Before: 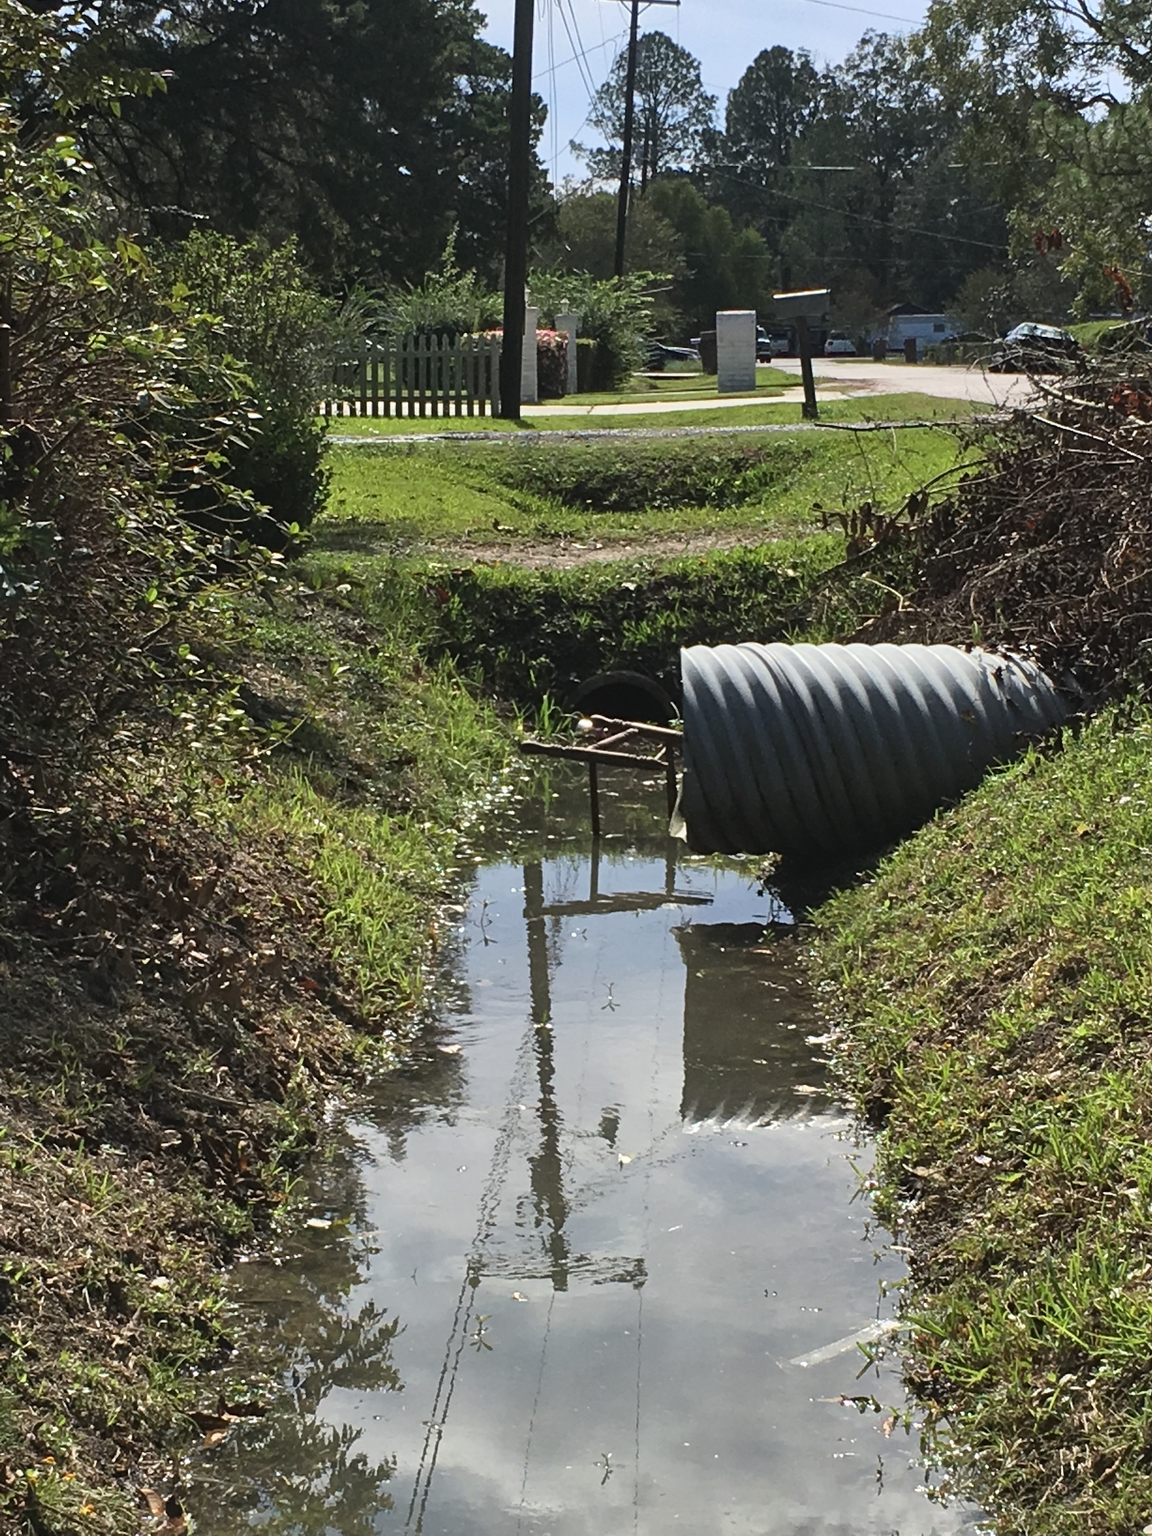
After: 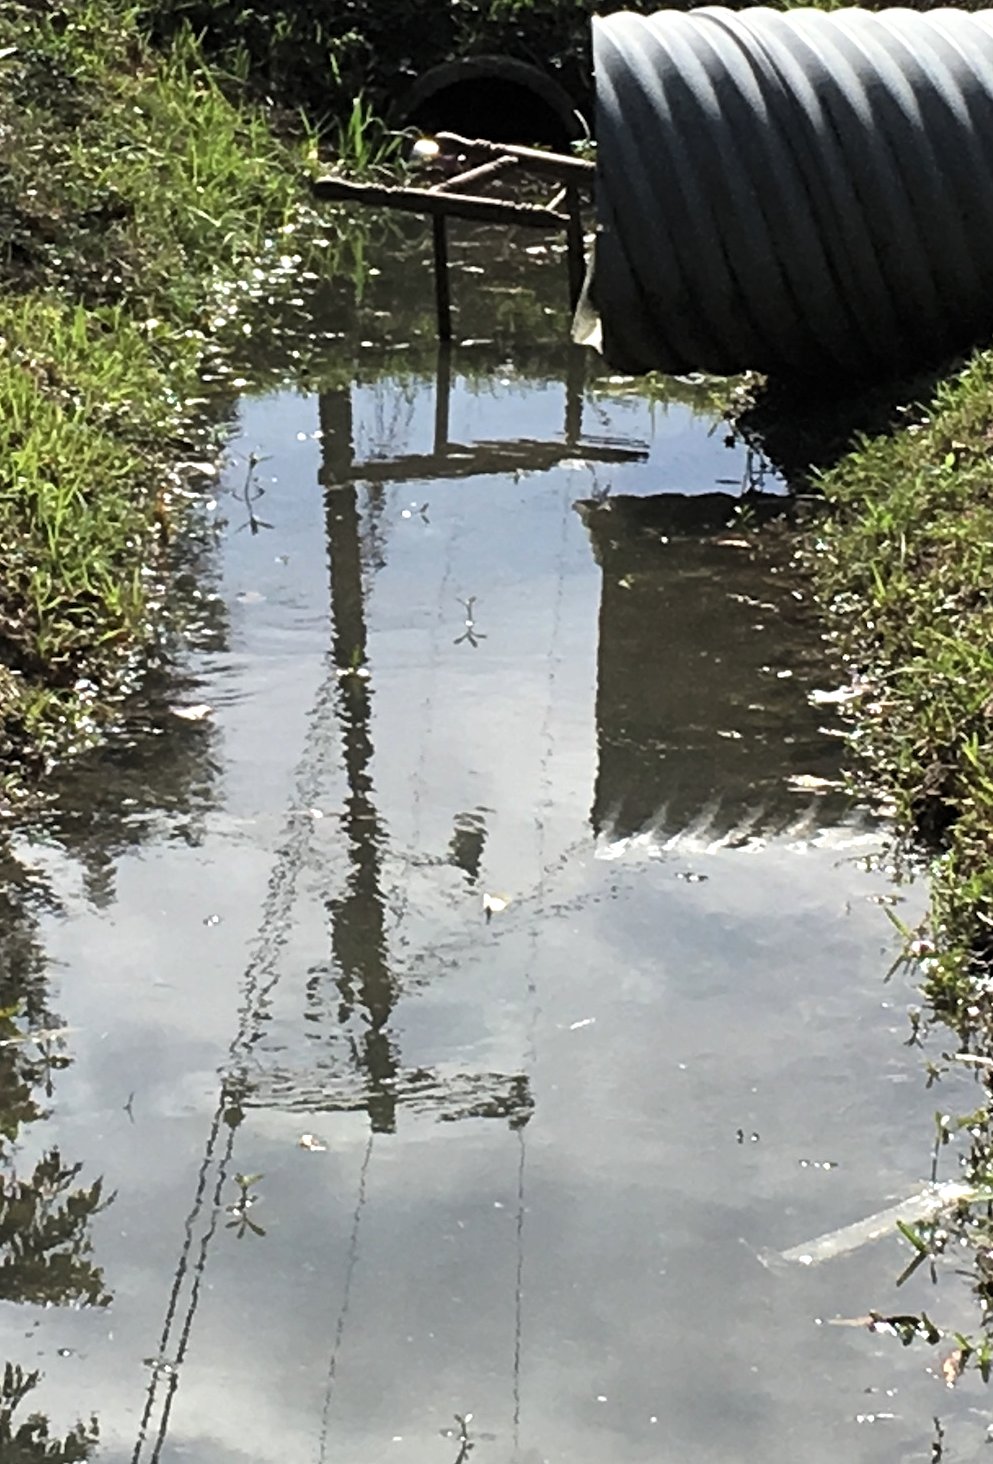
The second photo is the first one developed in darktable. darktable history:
crop: left 29.521%, top 41.603%, right 20.794%, bottom 3.479%
levels: levels [0.052, 0.496, 0.908]
